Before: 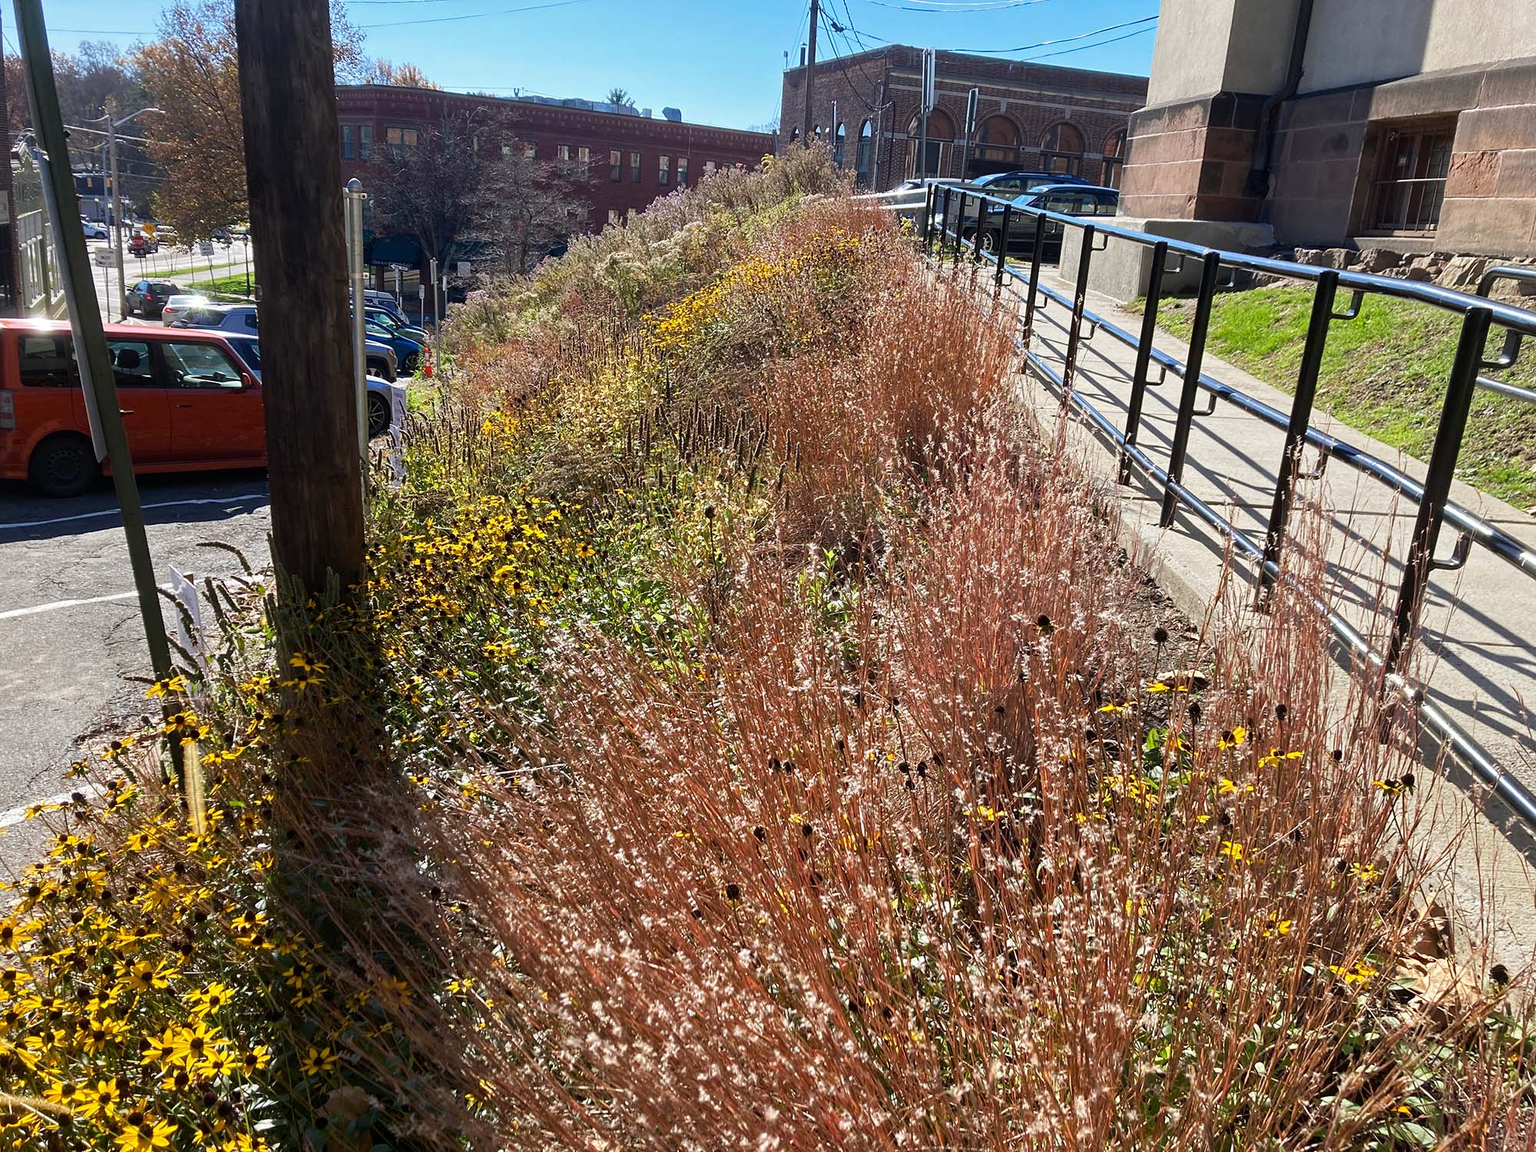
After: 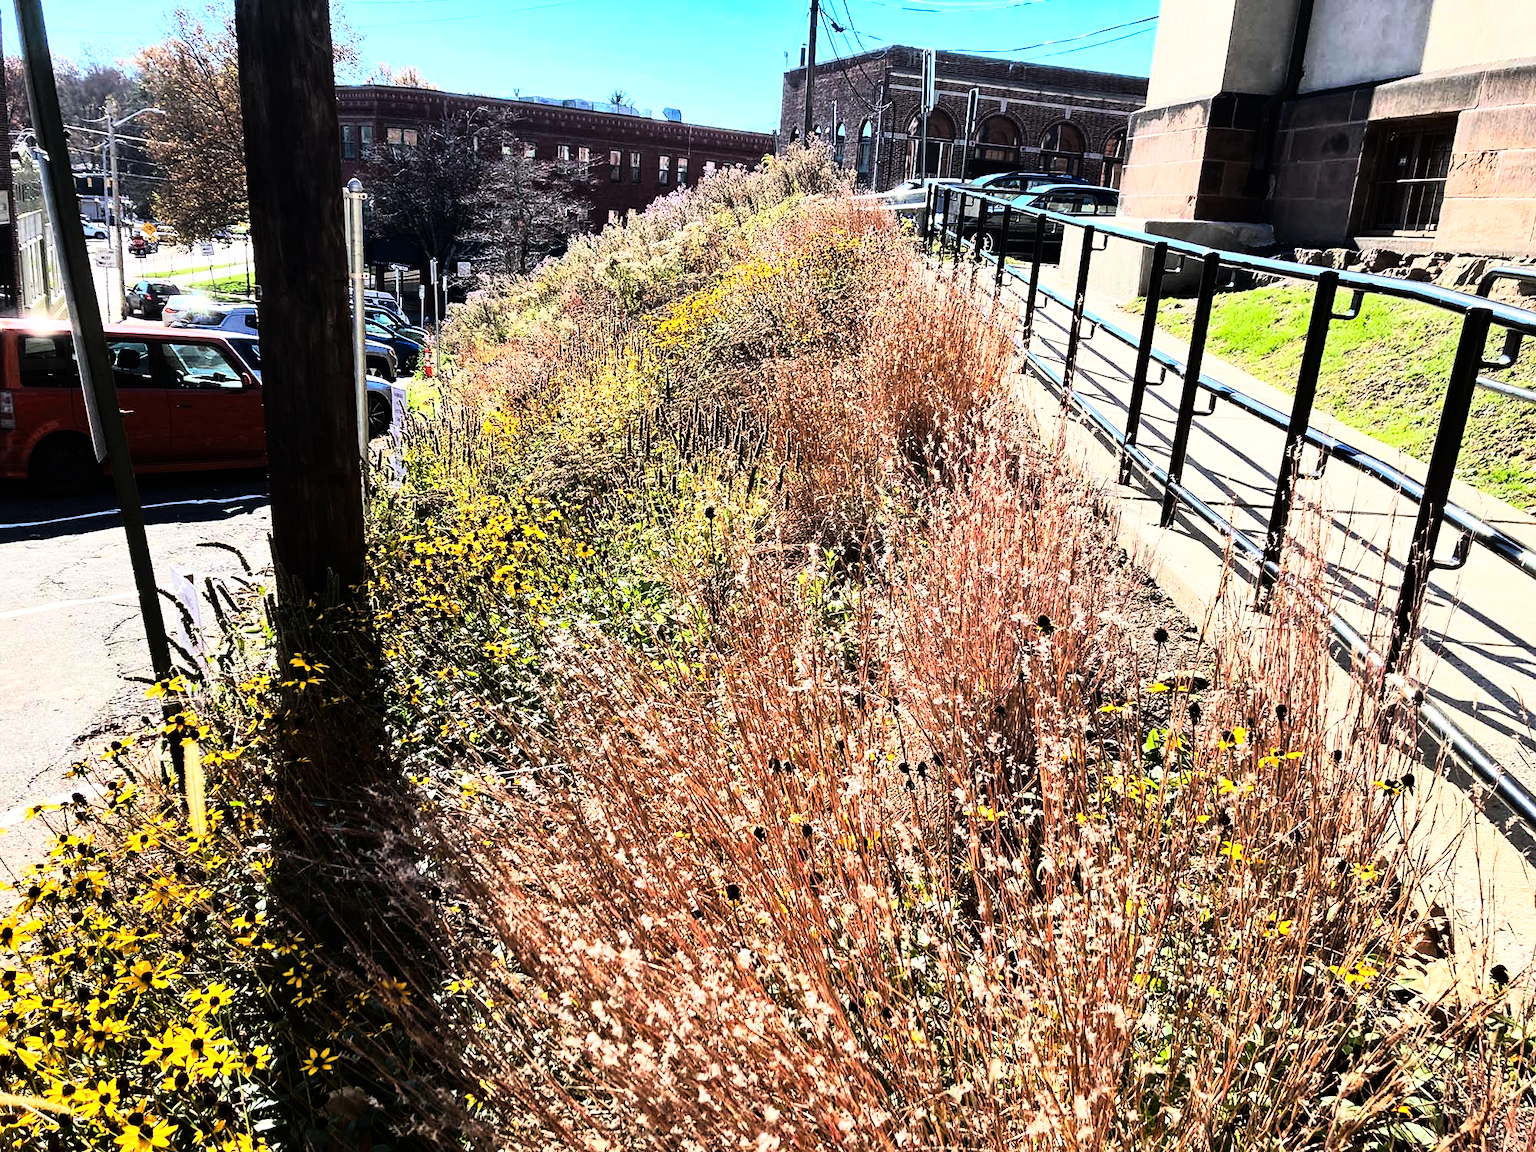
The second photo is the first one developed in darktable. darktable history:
rgb curve: curves: ch0 [(0, 0) (0.21, 0.15) (0.24, 0.21) (0.5, 0.75) (0.75, 0.96) (0.89, 0.99) (1, 1)]; ch1 [(0, 0.02) (0.21, 0.13) (0.25, 0.2) (0.5, 0.67) (0.75, 0.9) (0.89, 0.97) (1, 1)]; ch2 [(0, 0.02) (0.21, 0.13) (0.25, 0.2) (0.5, 0.67) (0.75, 0.9) (0.89, 0.97) (1, 1)], compensate middle gray true
tone equalizer: -8 EV -0.417 EV, -7 EV -0.389 EV, -6 EV -0.333 EV, -5 EV -0.222 EV, -3 EV 0.222 EV, -2 EV 0.333 EV, -1 EV 0.389 EV, +0 EV 0.417 EV, edges refinement/feathering 500, mask exposure compensation -1.57 EV, preserve details no
shadows and highlights: soften with gaussian
